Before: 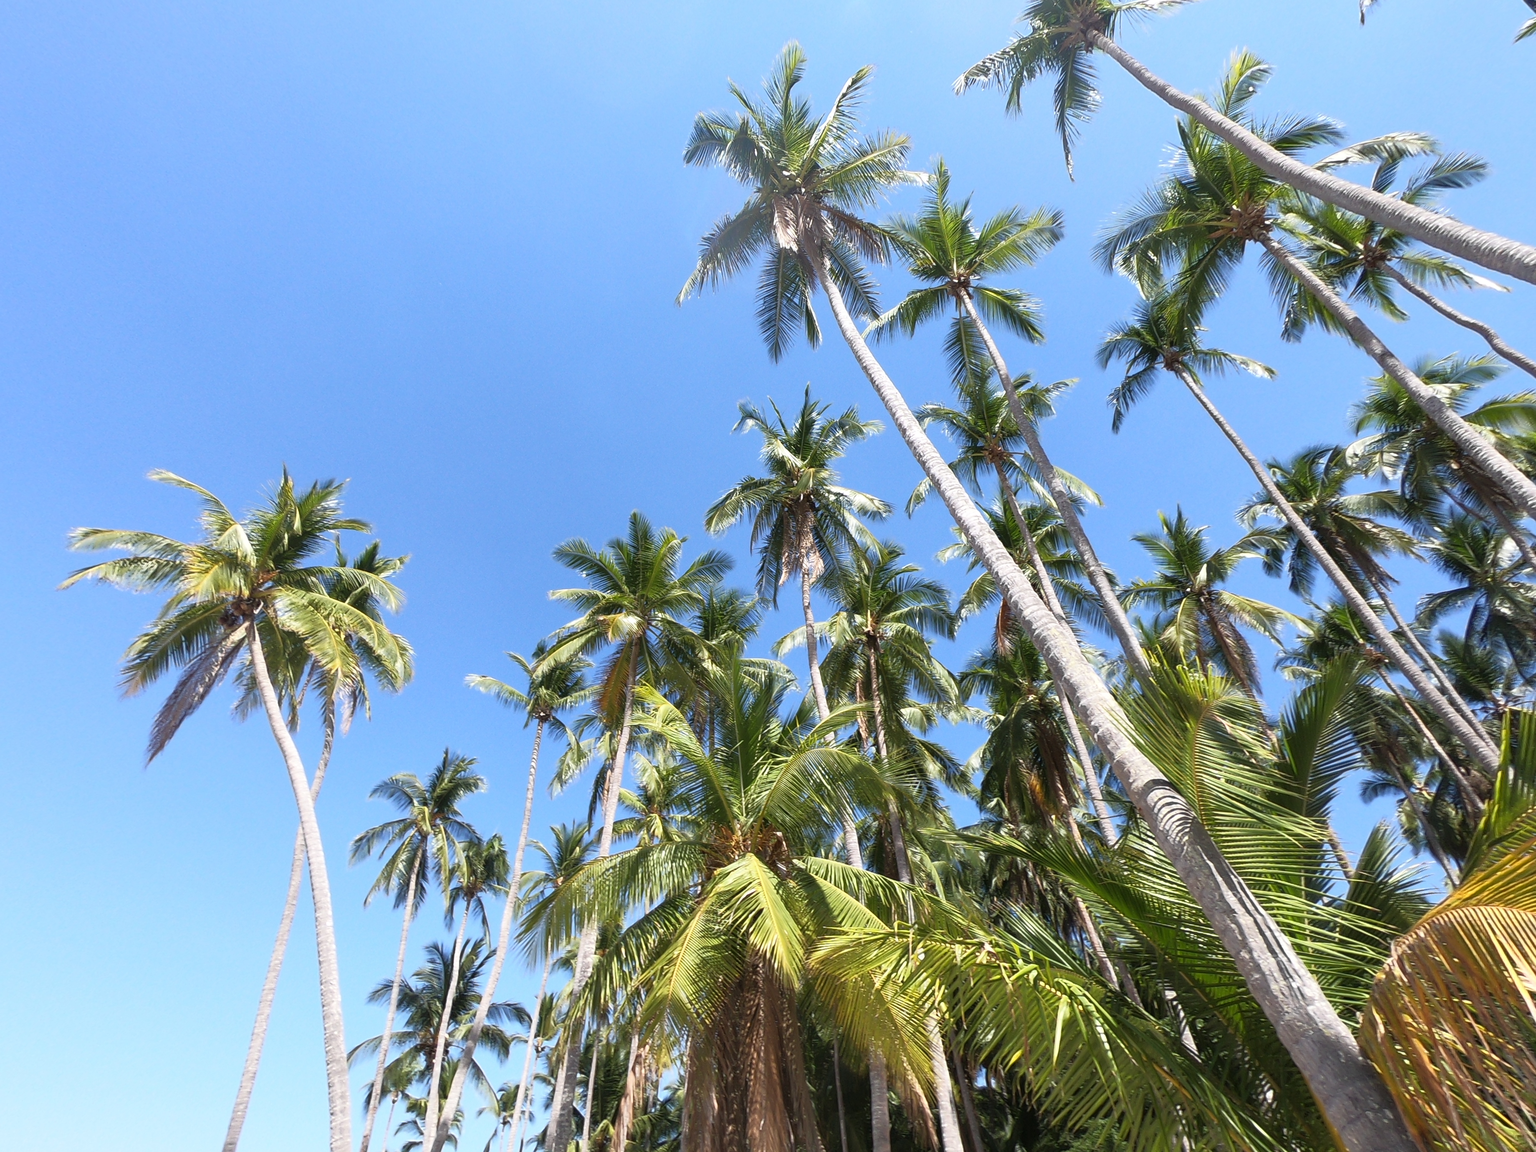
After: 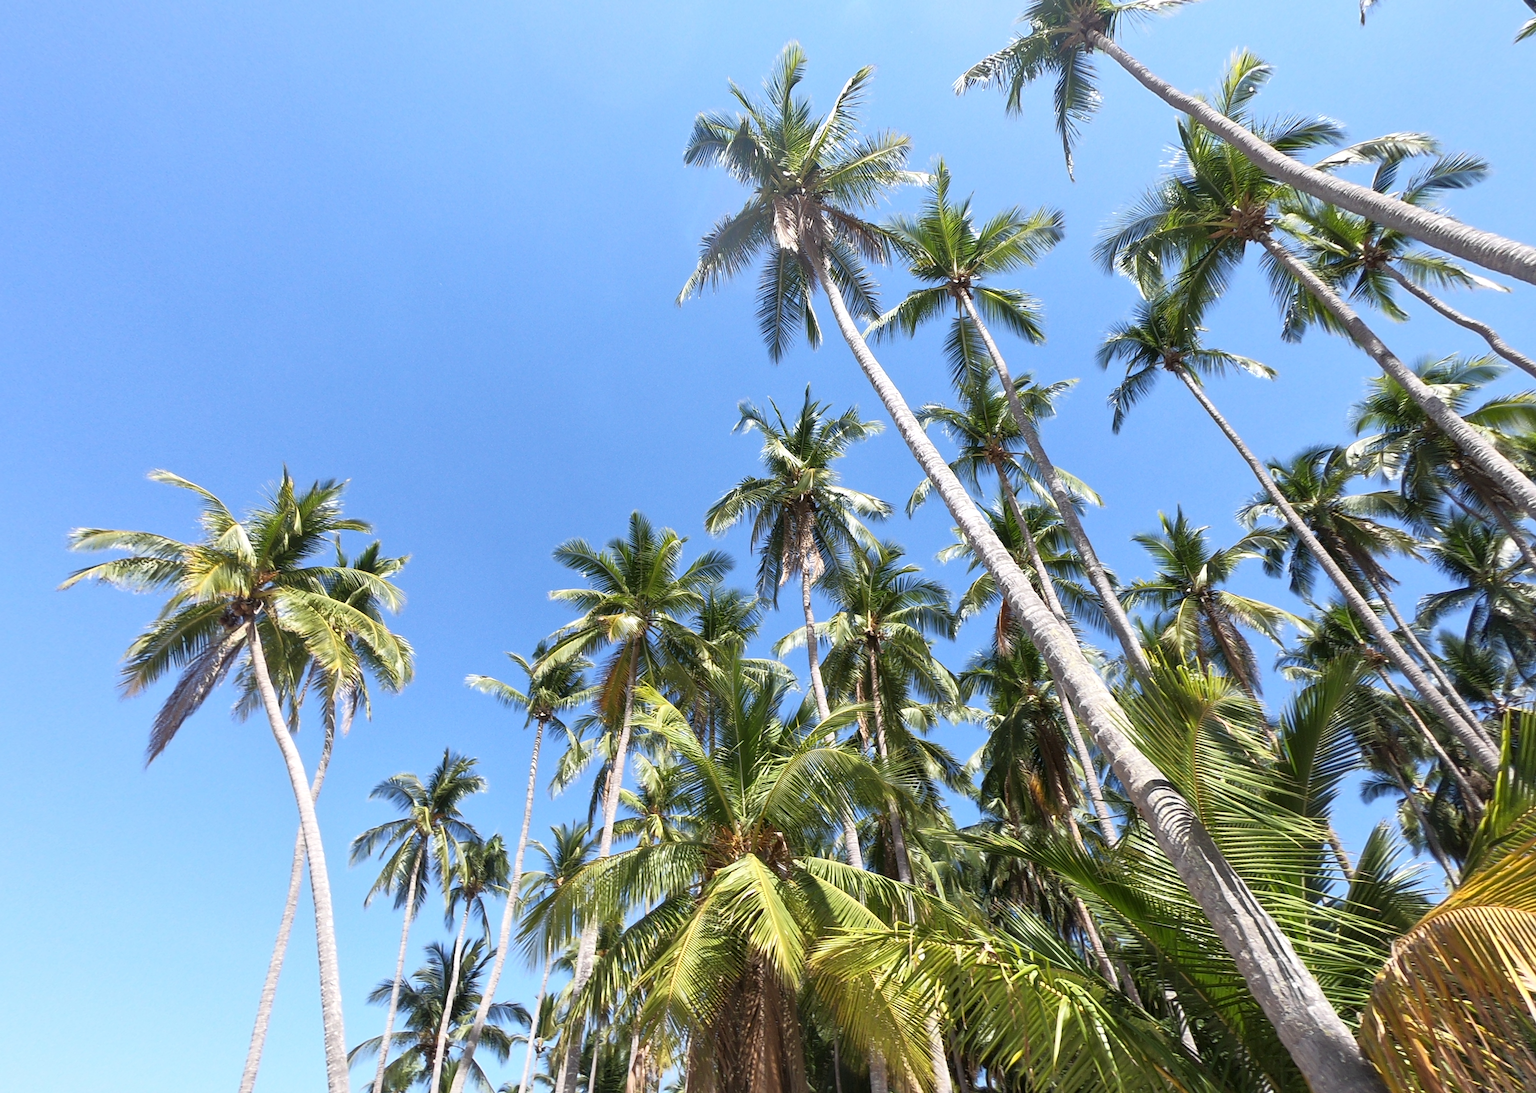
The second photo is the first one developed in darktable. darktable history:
crop and rotate: top 0%, bottom 5.097%
local contrast: mode bilateral grid, contrast 20, coarseness 50, detail 120%, midtone range 0.2
